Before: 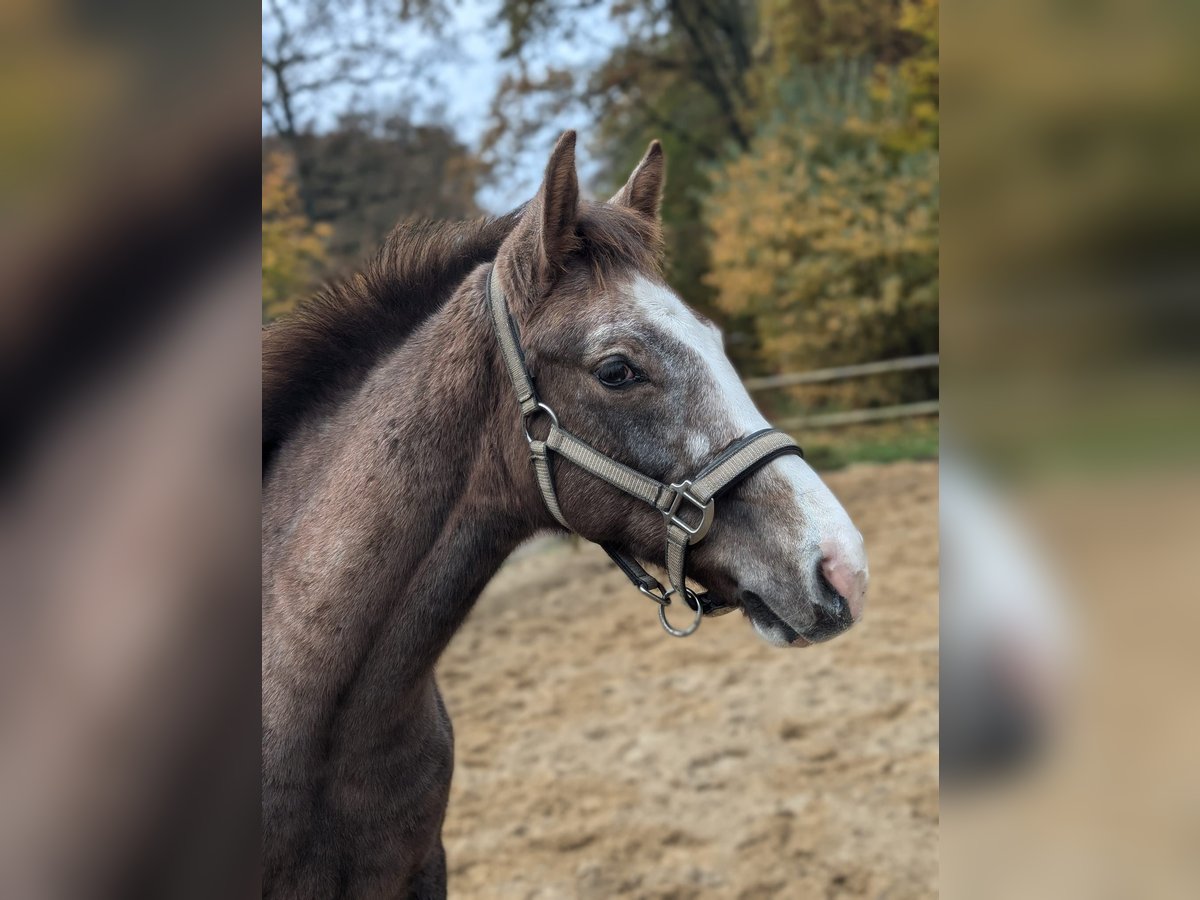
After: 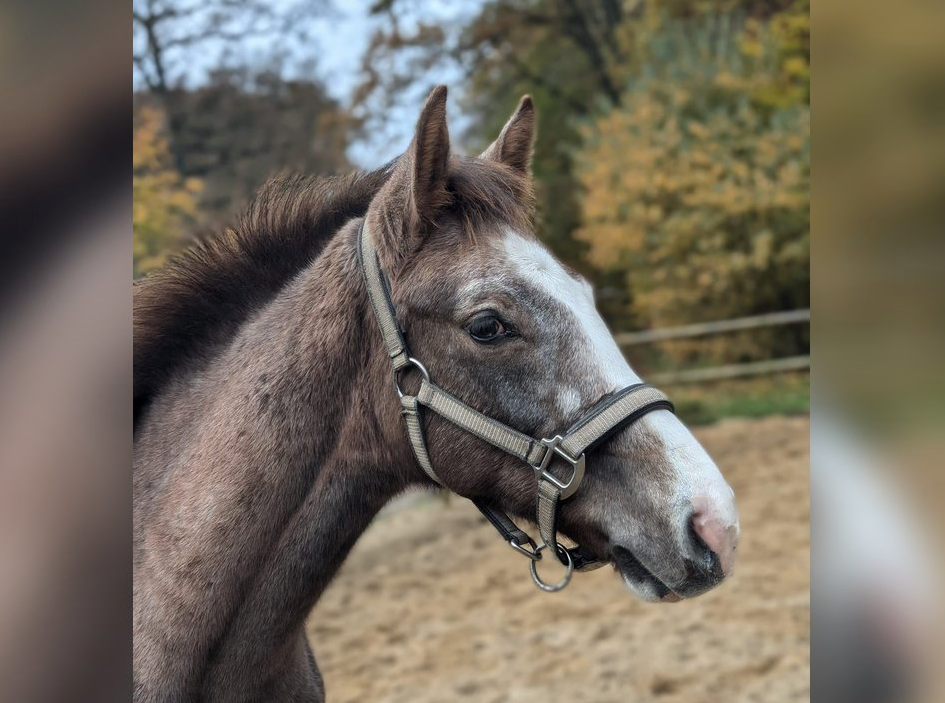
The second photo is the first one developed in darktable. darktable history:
crop and rotate: left 10.77%, top 5.1%, right 10.41%, bottom 16.76%
shadows and highlights: shadows 60, soften with gaussian
tone equalizer: on, module defaults
